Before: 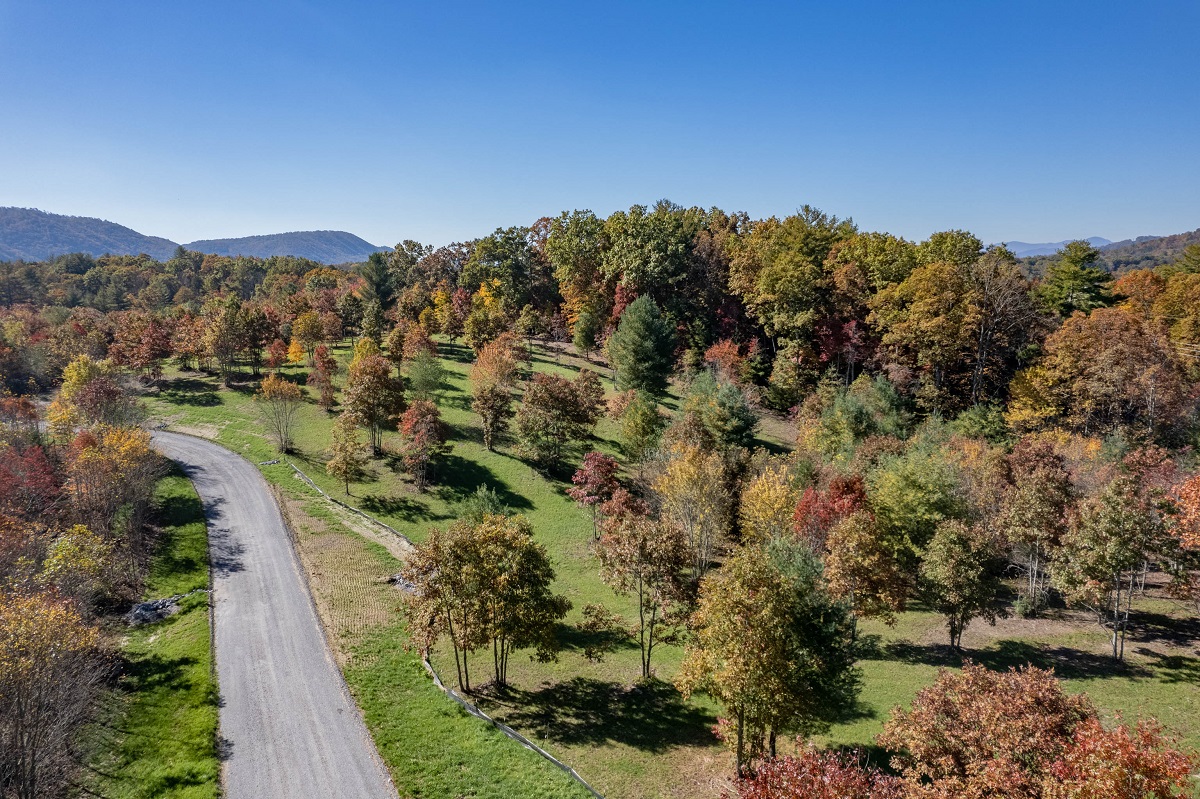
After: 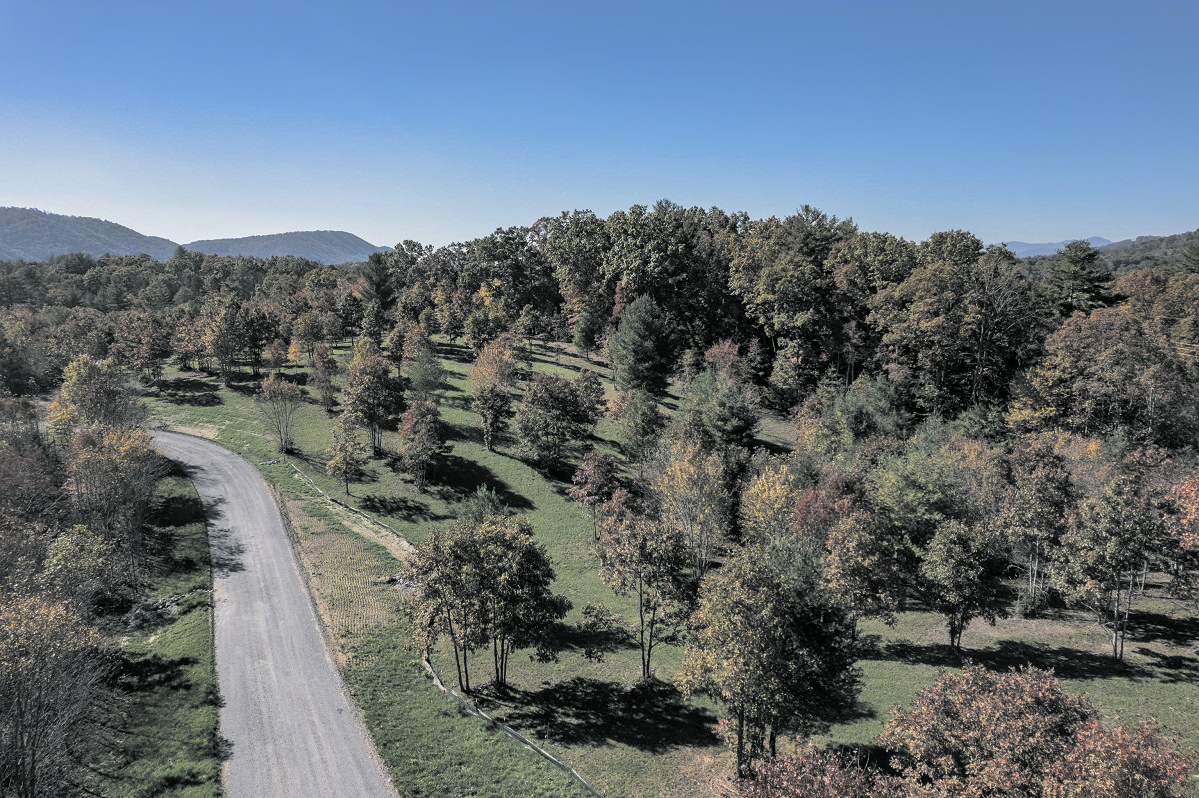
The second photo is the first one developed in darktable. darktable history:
split-toning: shadows › hue 190.8°, shadows › saturation 0.05, highlights › hue 54°, highlights › saturation 0.05, compress 0%
